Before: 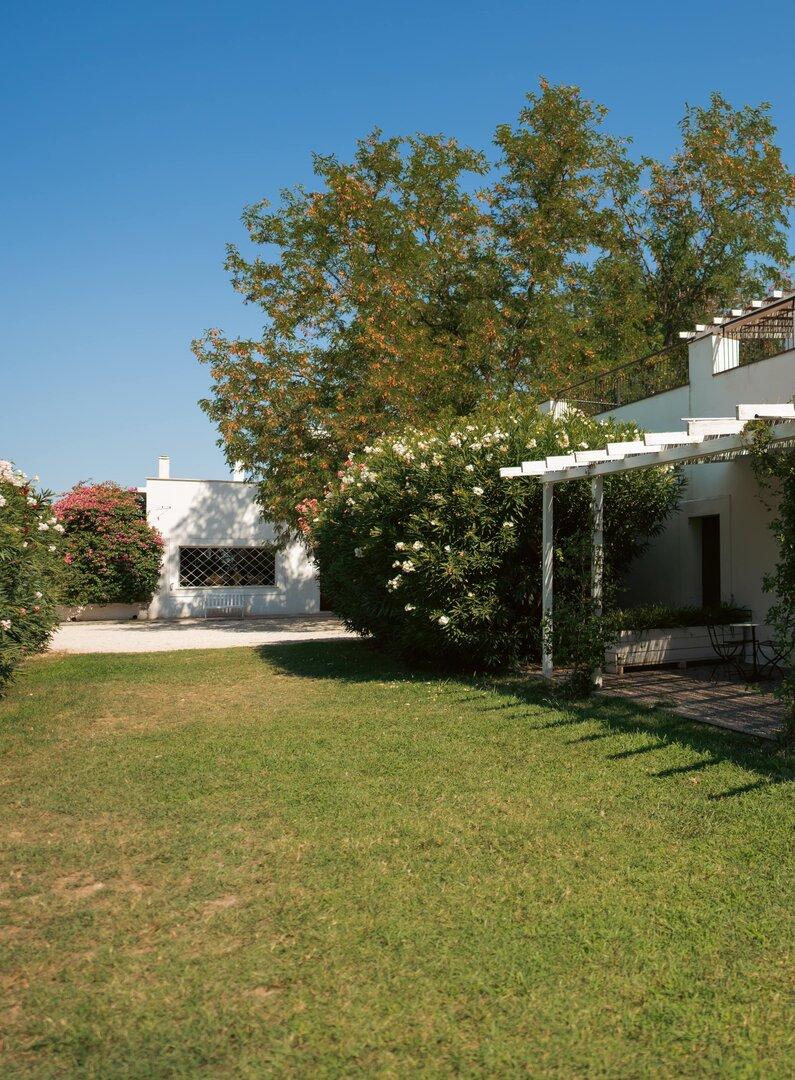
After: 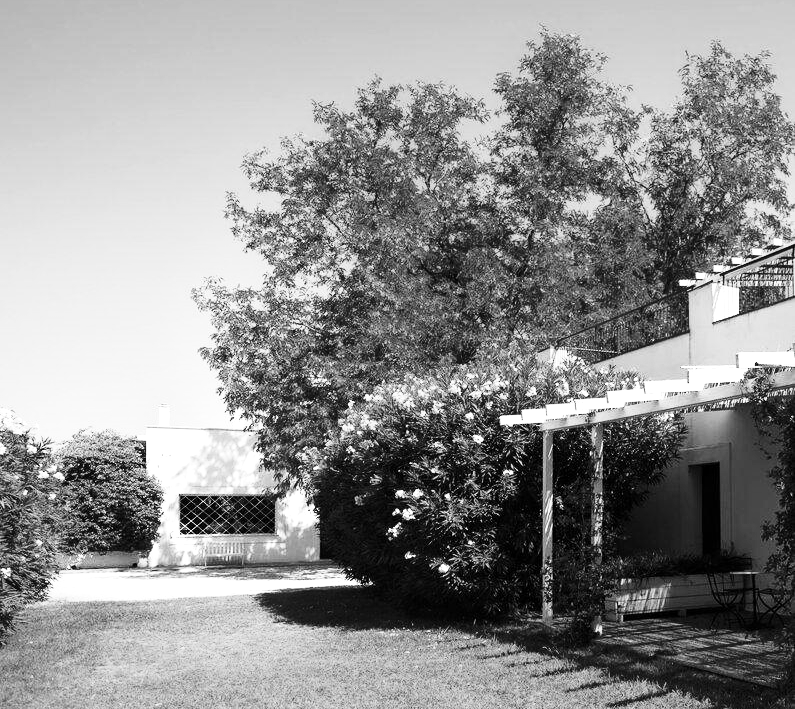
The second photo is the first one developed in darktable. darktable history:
contrast brightness saturation: contrast 0.08, saturation 0.2
tone equalizer: -8 EV 0.001 EV, -7 EV -0.002 EV, -6 EV 0.002 EV, -5 EV -0.03 EV, -4 EV -0.116 EV, -3 EV -0.169 EV, -2 EV 0.24 EV, -1 EV 0.702 EV, +0 EV 0.493 EV
crop and rotate: top 4.848%, bottom 29.503%
monochrome: size 1
base curve: curves: ch0 [(0, 0) (0.028, 0.03) (0.121, 0.232) (0.46, 0.748) (0.859, 0.968) (1, 1)], preserve colors none
local contrast: mode bilateral grid, contrast 20, coarseness 50, detail 120%, midtone range 0.2
